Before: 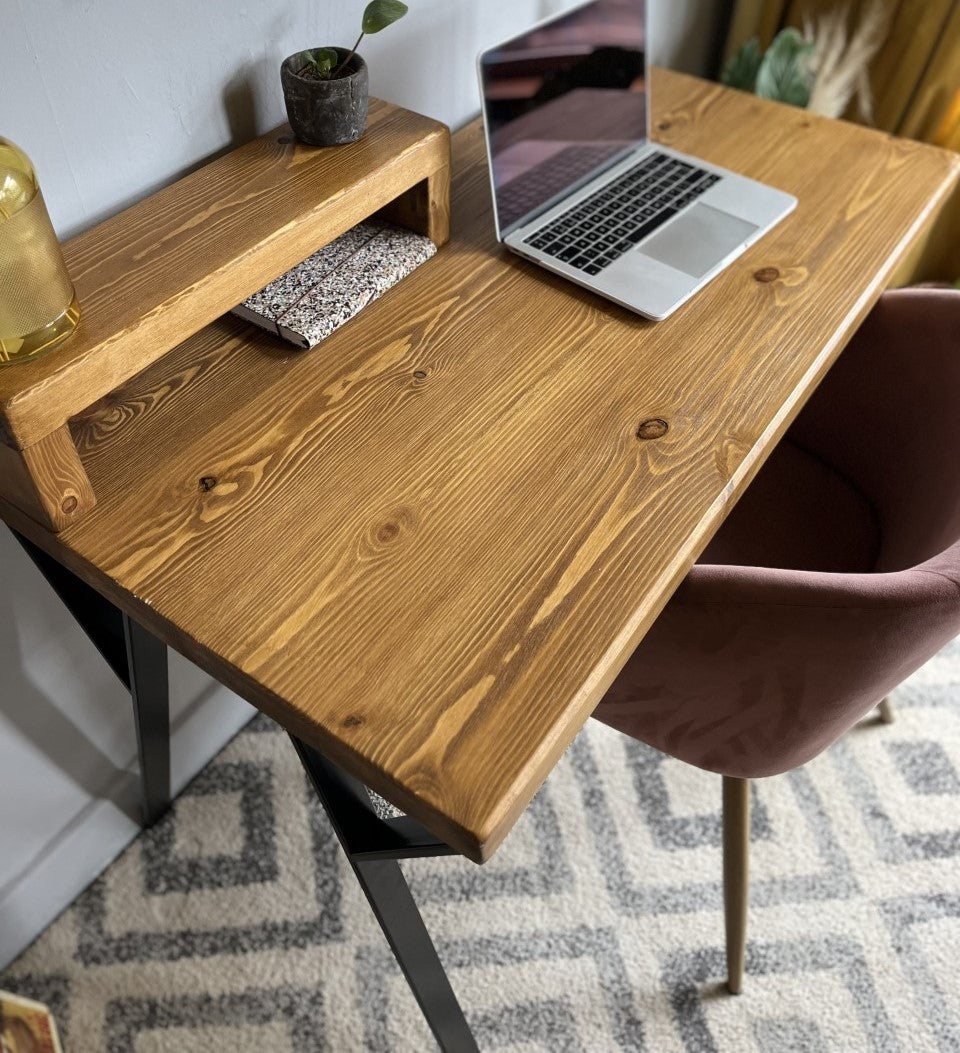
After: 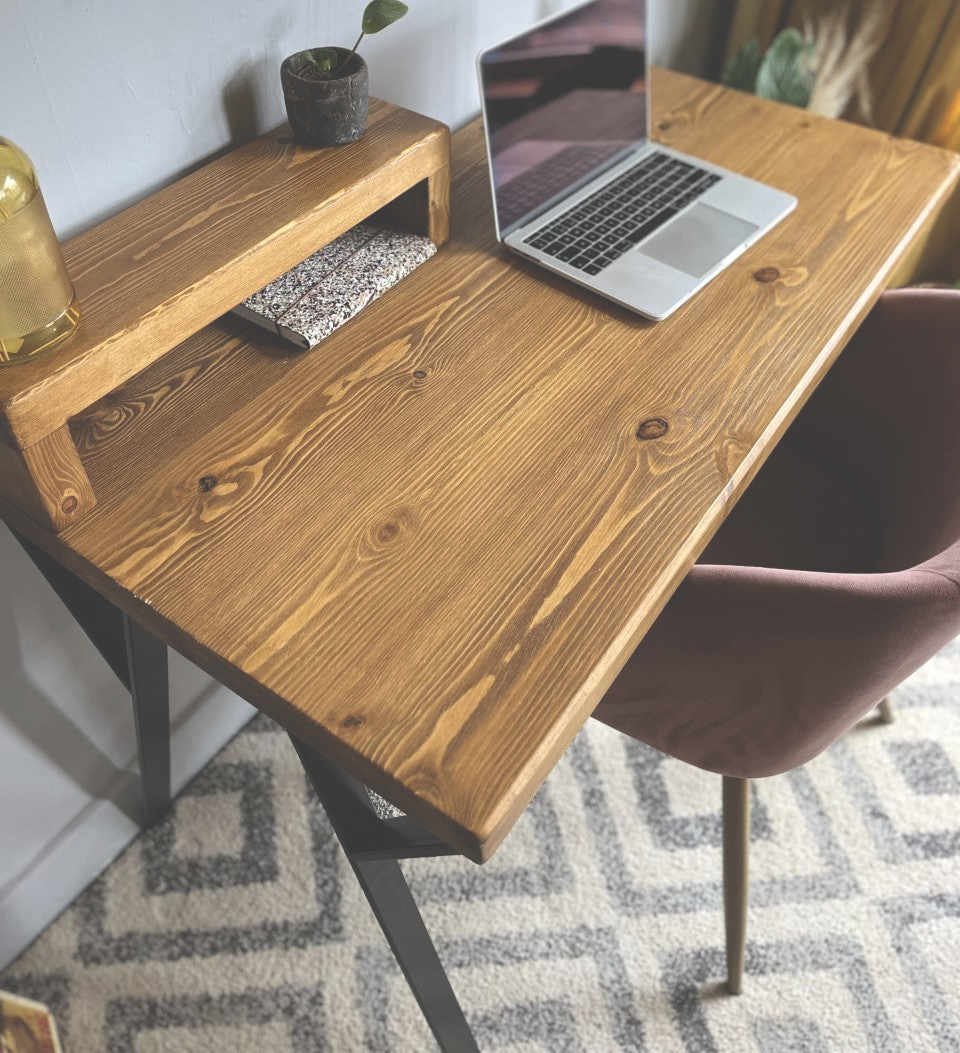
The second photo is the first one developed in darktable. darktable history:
exposure: black level correction -0.041, exposure 0.06 EV, compensate highlight preservation false
